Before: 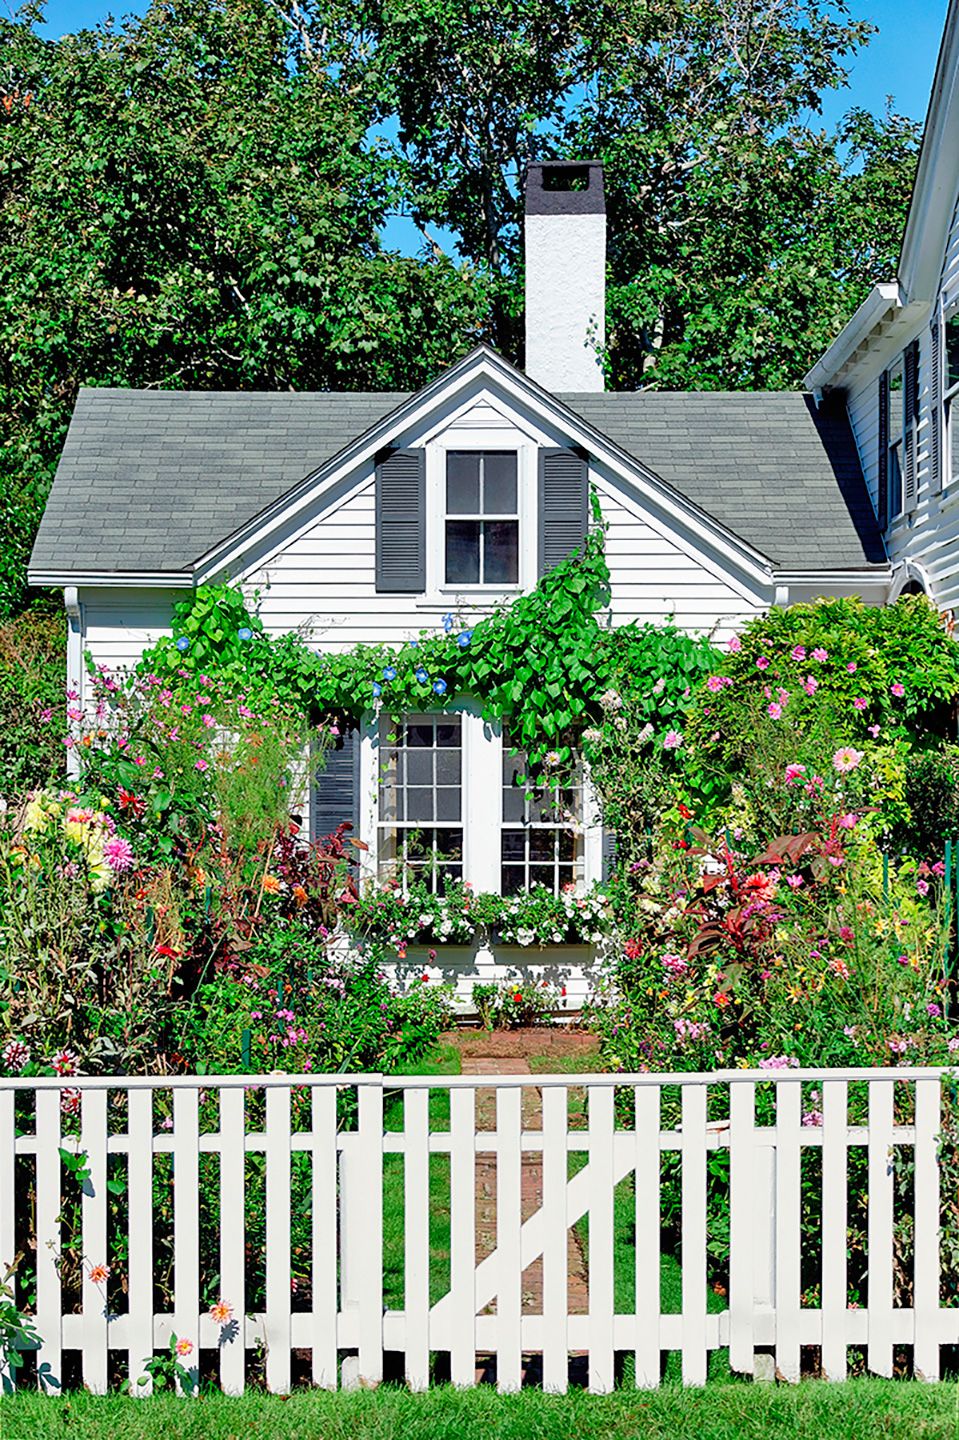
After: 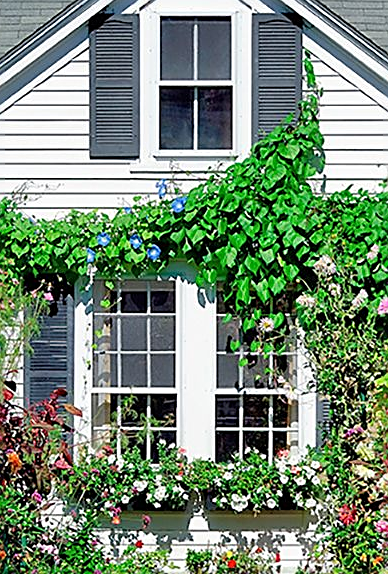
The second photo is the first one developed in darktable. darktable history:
sharpen: on, module defaults
crop: left 29.868%, top 30.145%, right 29.655%, bottom 29.949%
